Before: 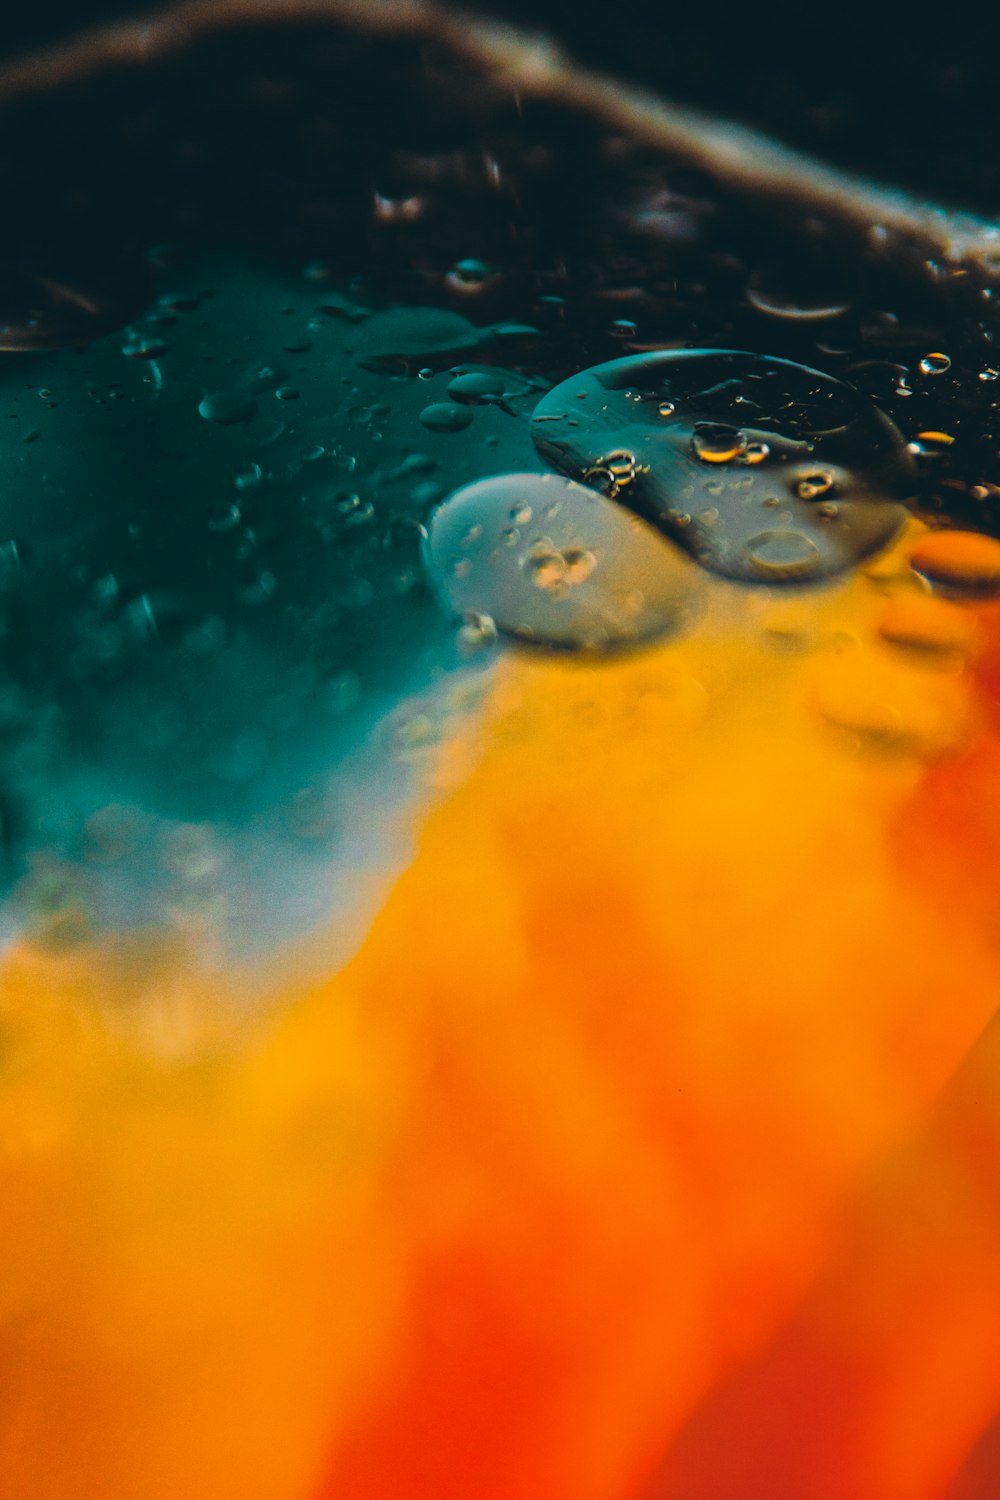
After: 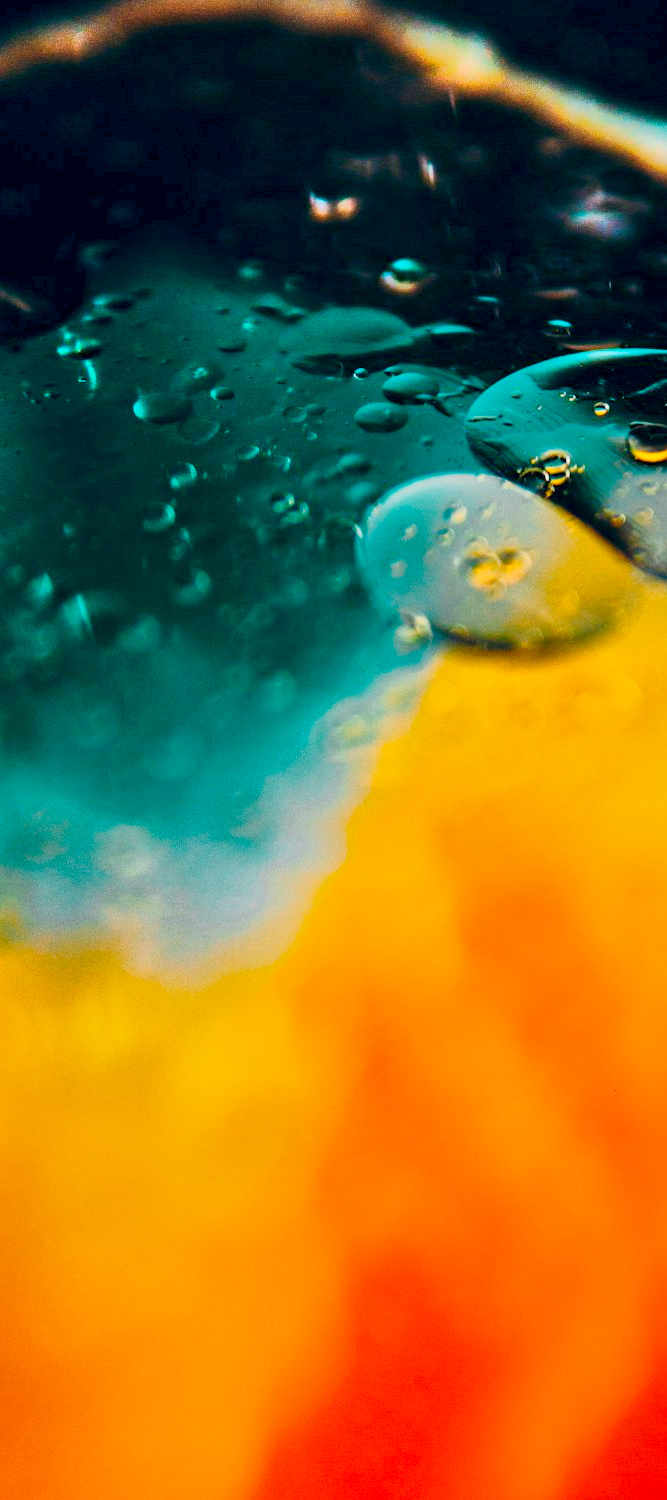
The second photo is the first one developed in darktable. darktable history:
base curve: curves: ch0 [(0, 0) (0.028, 0.03) (0.121, 0.232) (0.46, 0.748) (0.859, 0.968) (1, 1)], preserve colors none
exposure: black level correction 0.009, exposure -0.16 EV, compensate highlight preservation false
crop and rotate: left 6.542%, right 26.725%
shadows and highlights: low approximation 0.01, soften with gaussian
color balance rgb: power › hue 74.47°, linear chroma grading › shadows -2.65%, linear chroma grading › highlights -4.894%, perceptual saturation grading › global saturation 25.713%, perceptual brilliance grading › highlights 9.483%, perceptual brilliance grading › mid-tones 5.064%, contrast -20.564%
